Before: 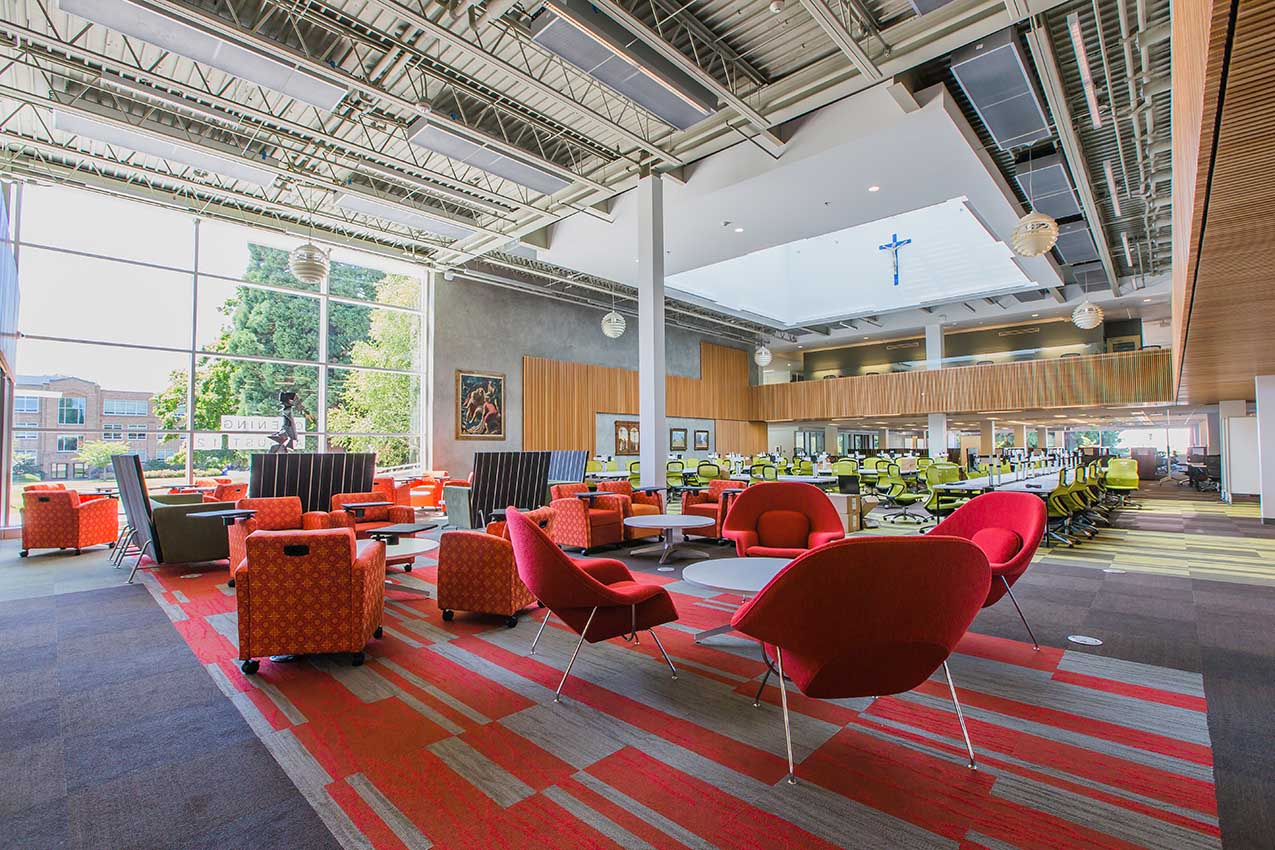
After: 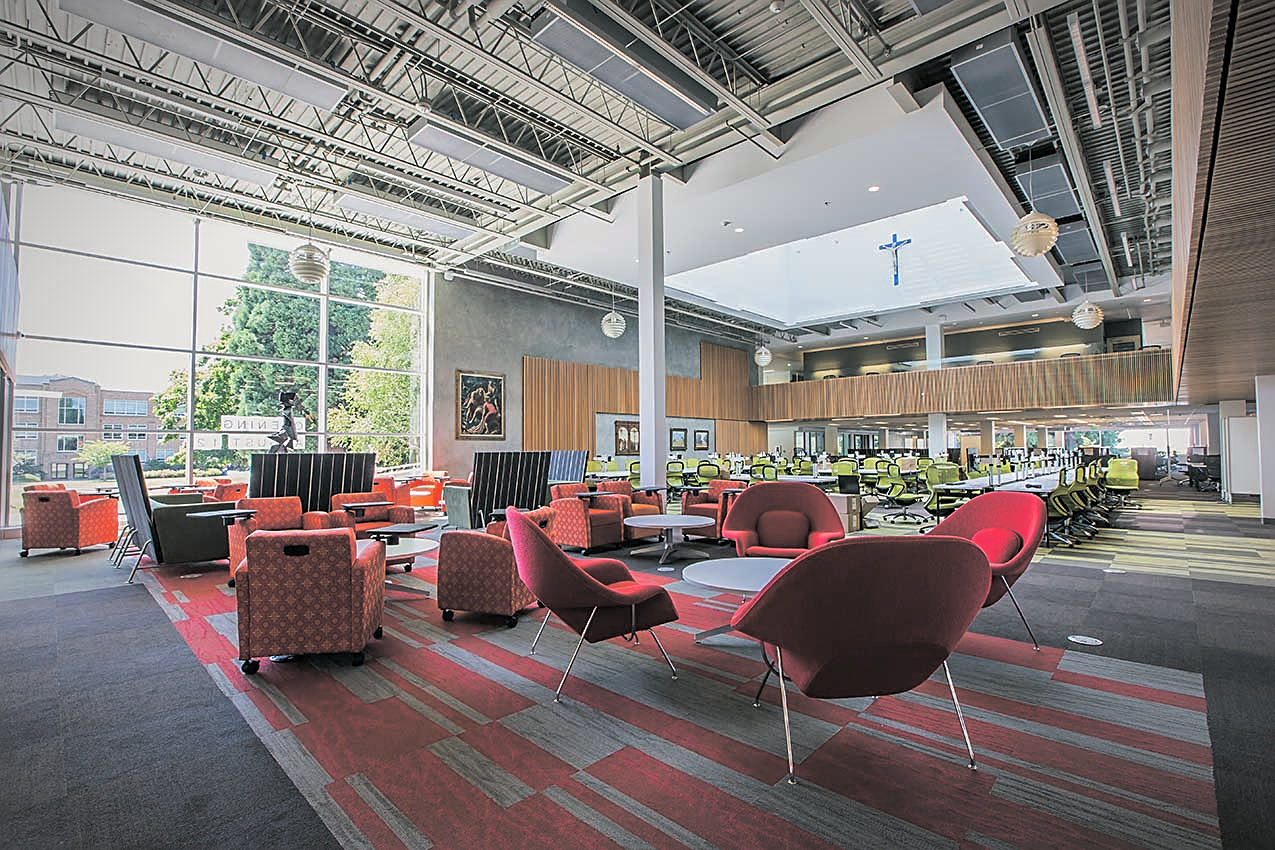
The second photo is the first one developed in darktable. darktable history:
tone equalizer: on, module defaults
split-toning: shadows › hue 201.6°, shadows › saturation 0.16, highlights › hue 50.4°, highlights › saturation 0.2, balance -49.9
sharpen: on, module defaults
vignetting: fall-off start 79.43%, saturation -0.649, width/height ratio 1.327, unbound false
